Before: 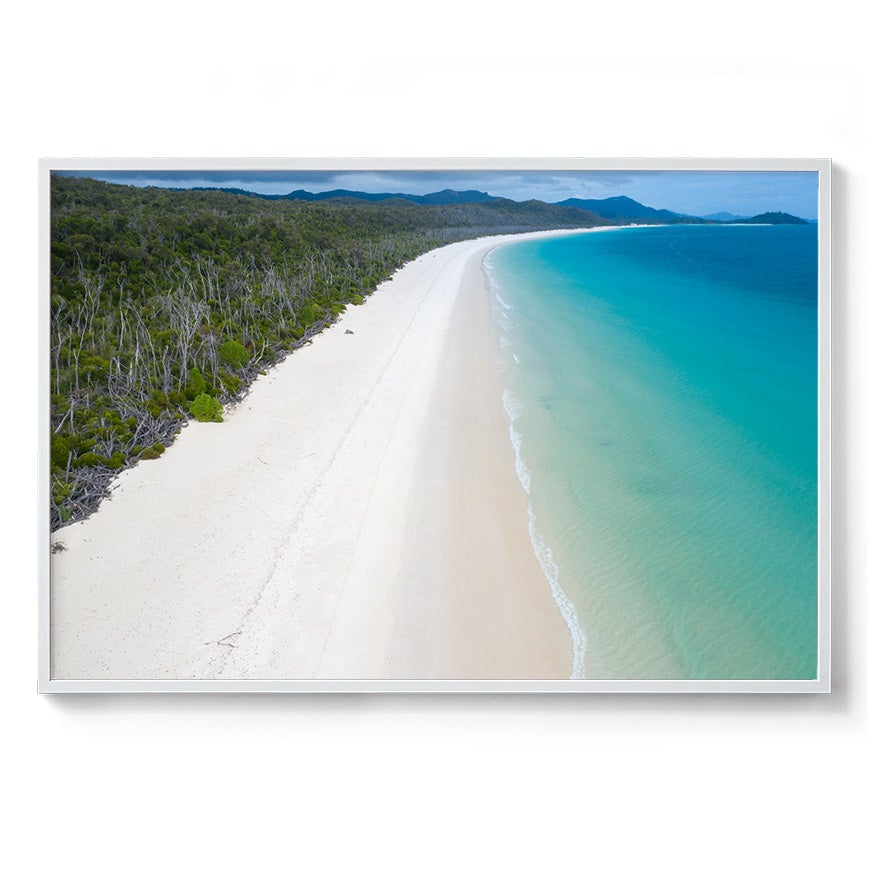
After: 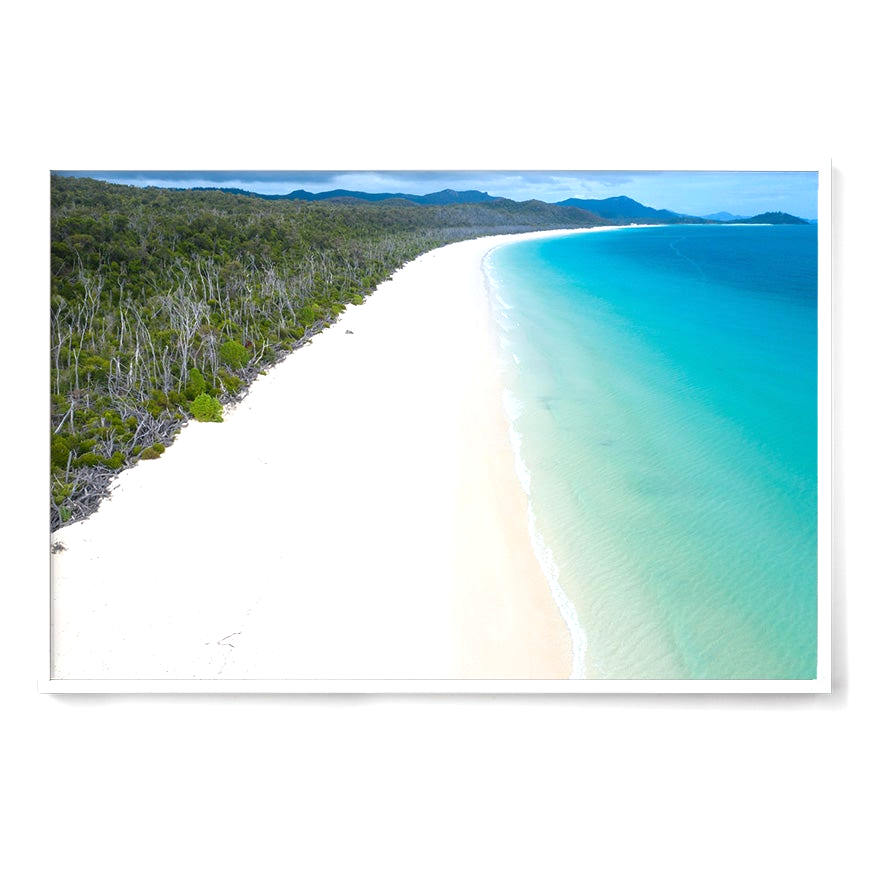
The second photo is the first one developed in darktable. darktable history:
crop: bottom 0.071%
exposure: exposure 0.6 EV, compensate highlight preservation false
